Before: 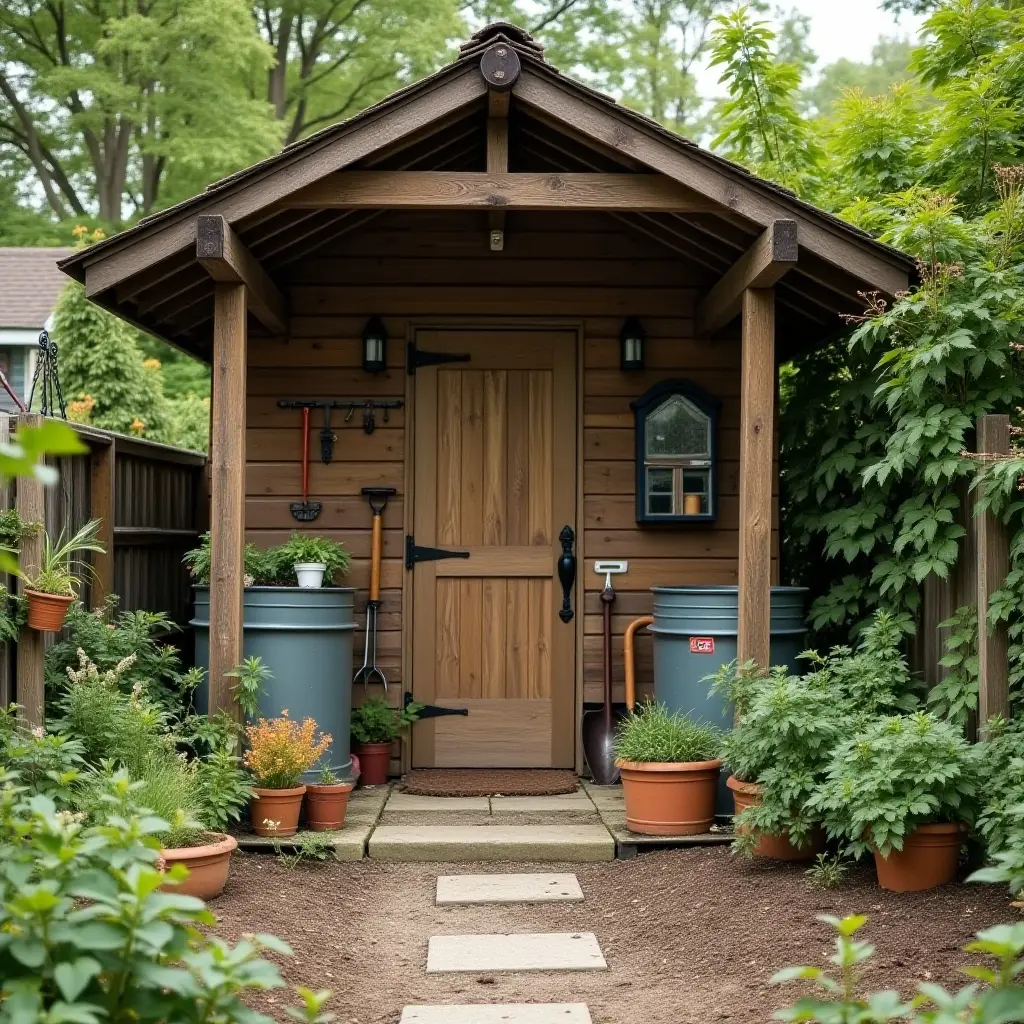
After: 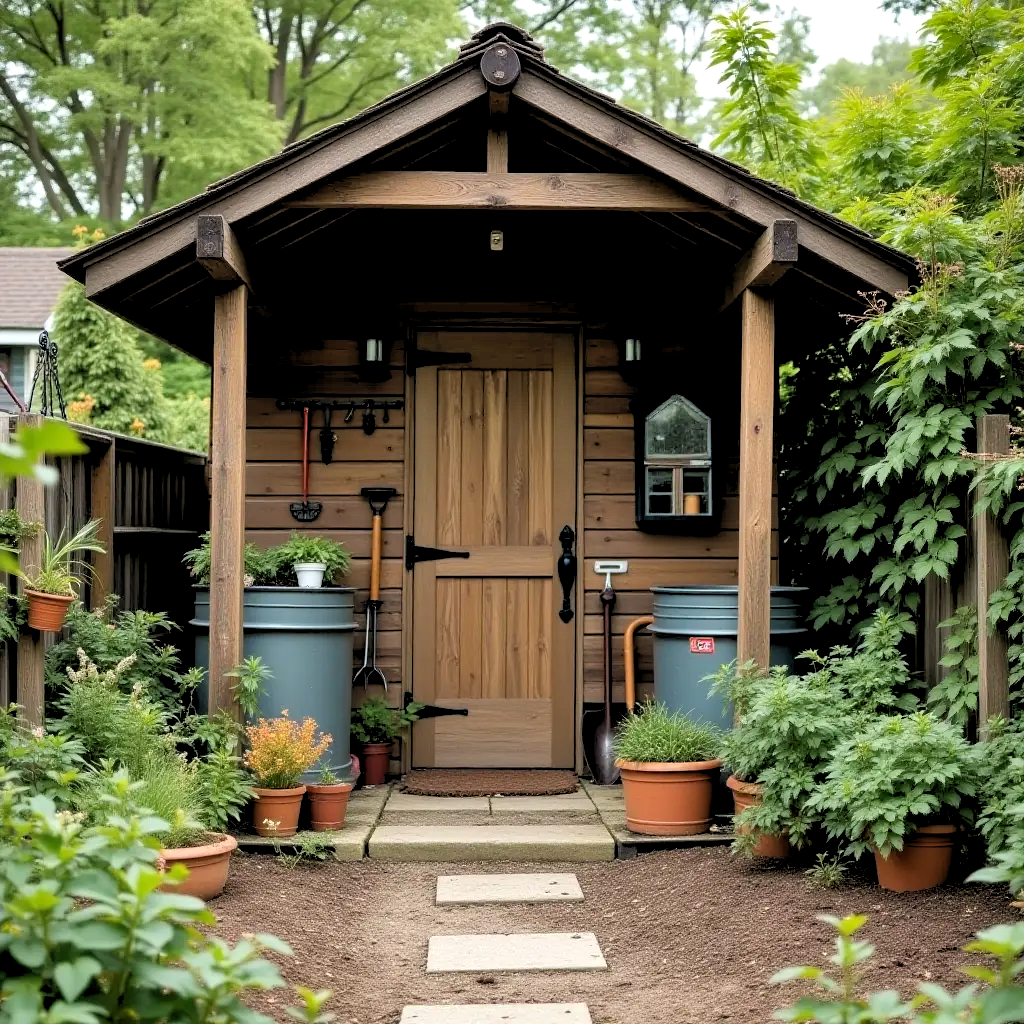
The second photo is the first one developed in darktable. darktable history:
shadows and highlights: soften with gaussian
rgb levels: levels [[0.013, 0.434, 0.89], [0, 0.5, 1], [0, 0.5, 1]]
